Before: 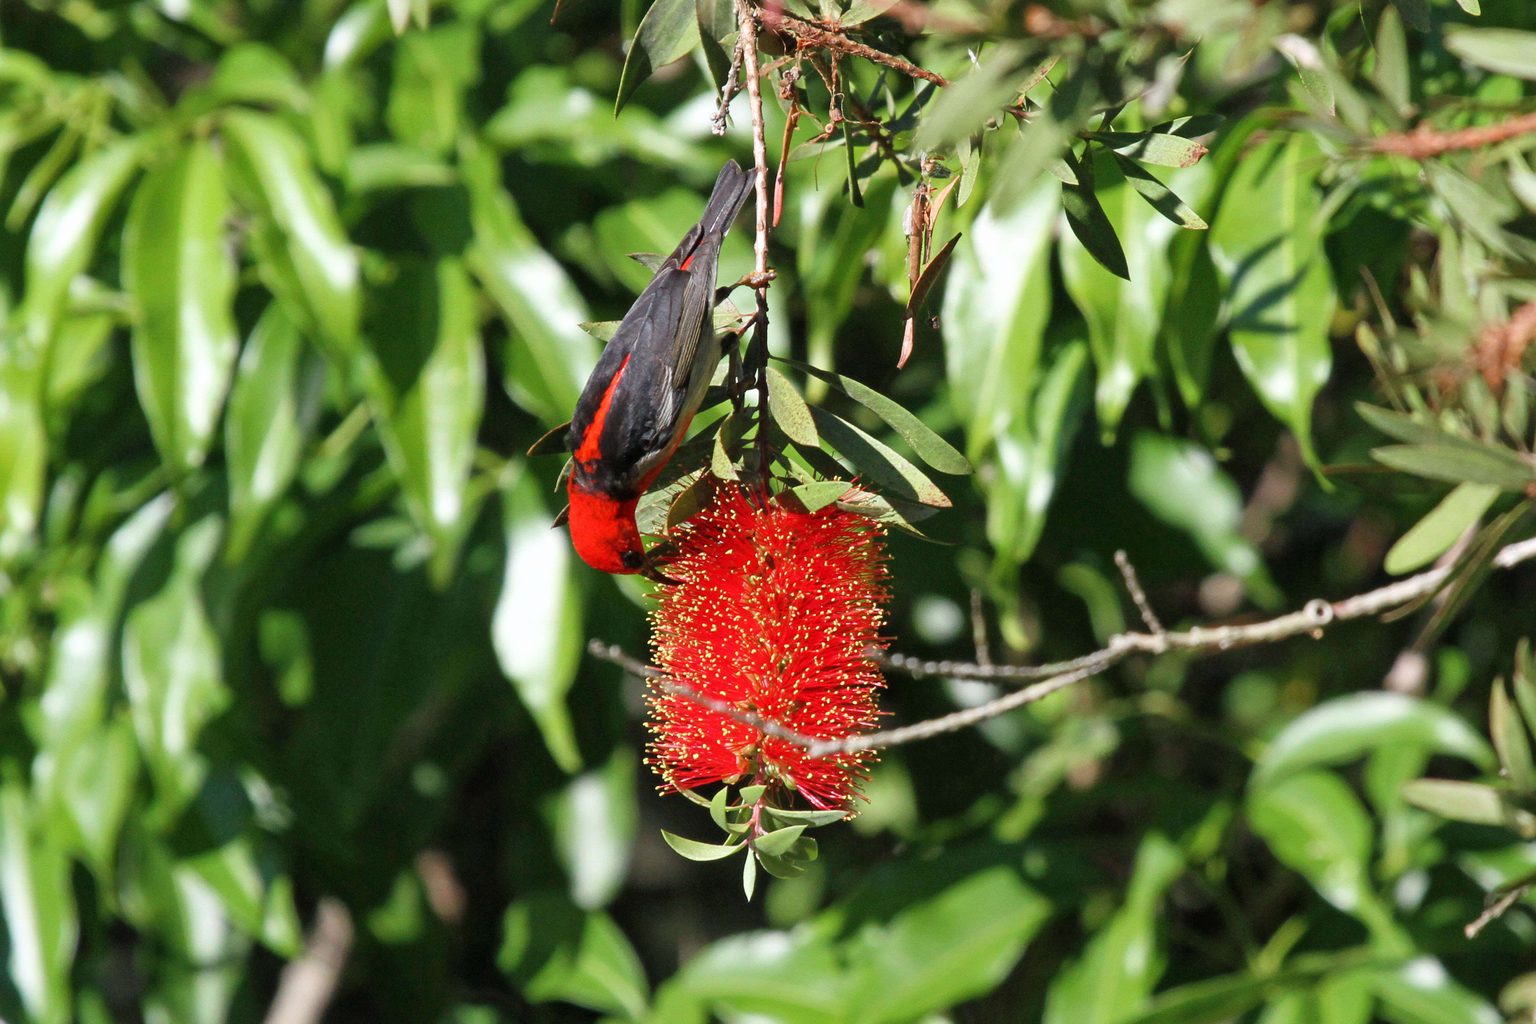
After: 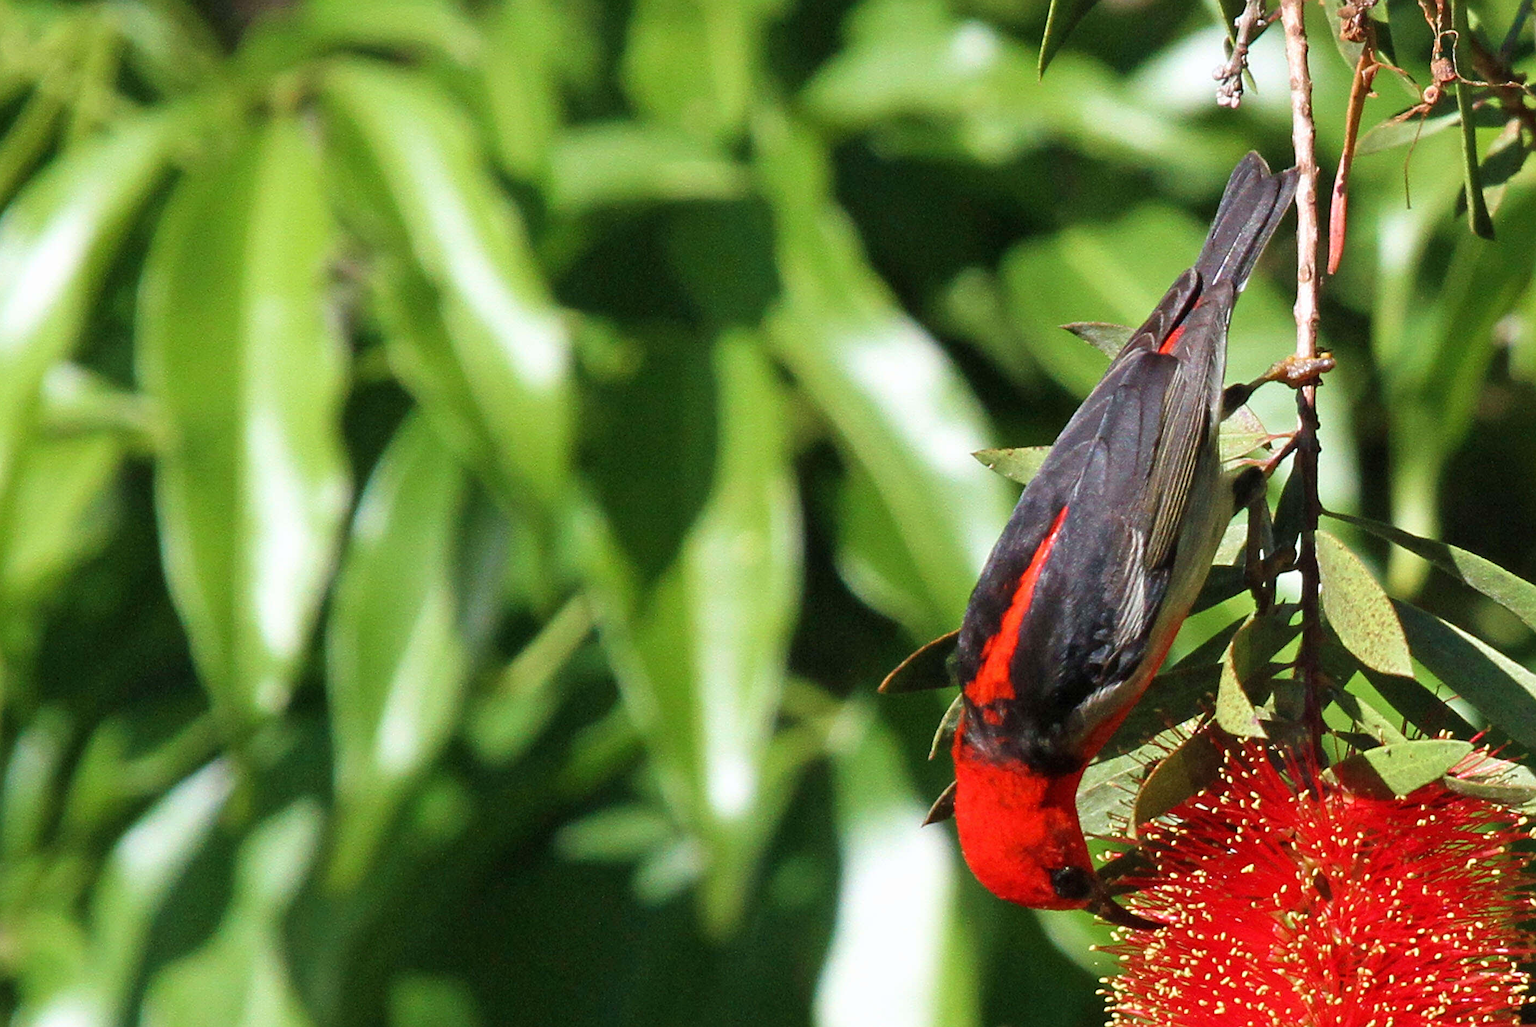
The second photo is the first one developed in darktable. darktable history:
velvia: on, module defaults
crop and rotate: left 3.047%, top 7.509%, right 42.236%, bottom 37.598%
sharpen: on, module defaults
